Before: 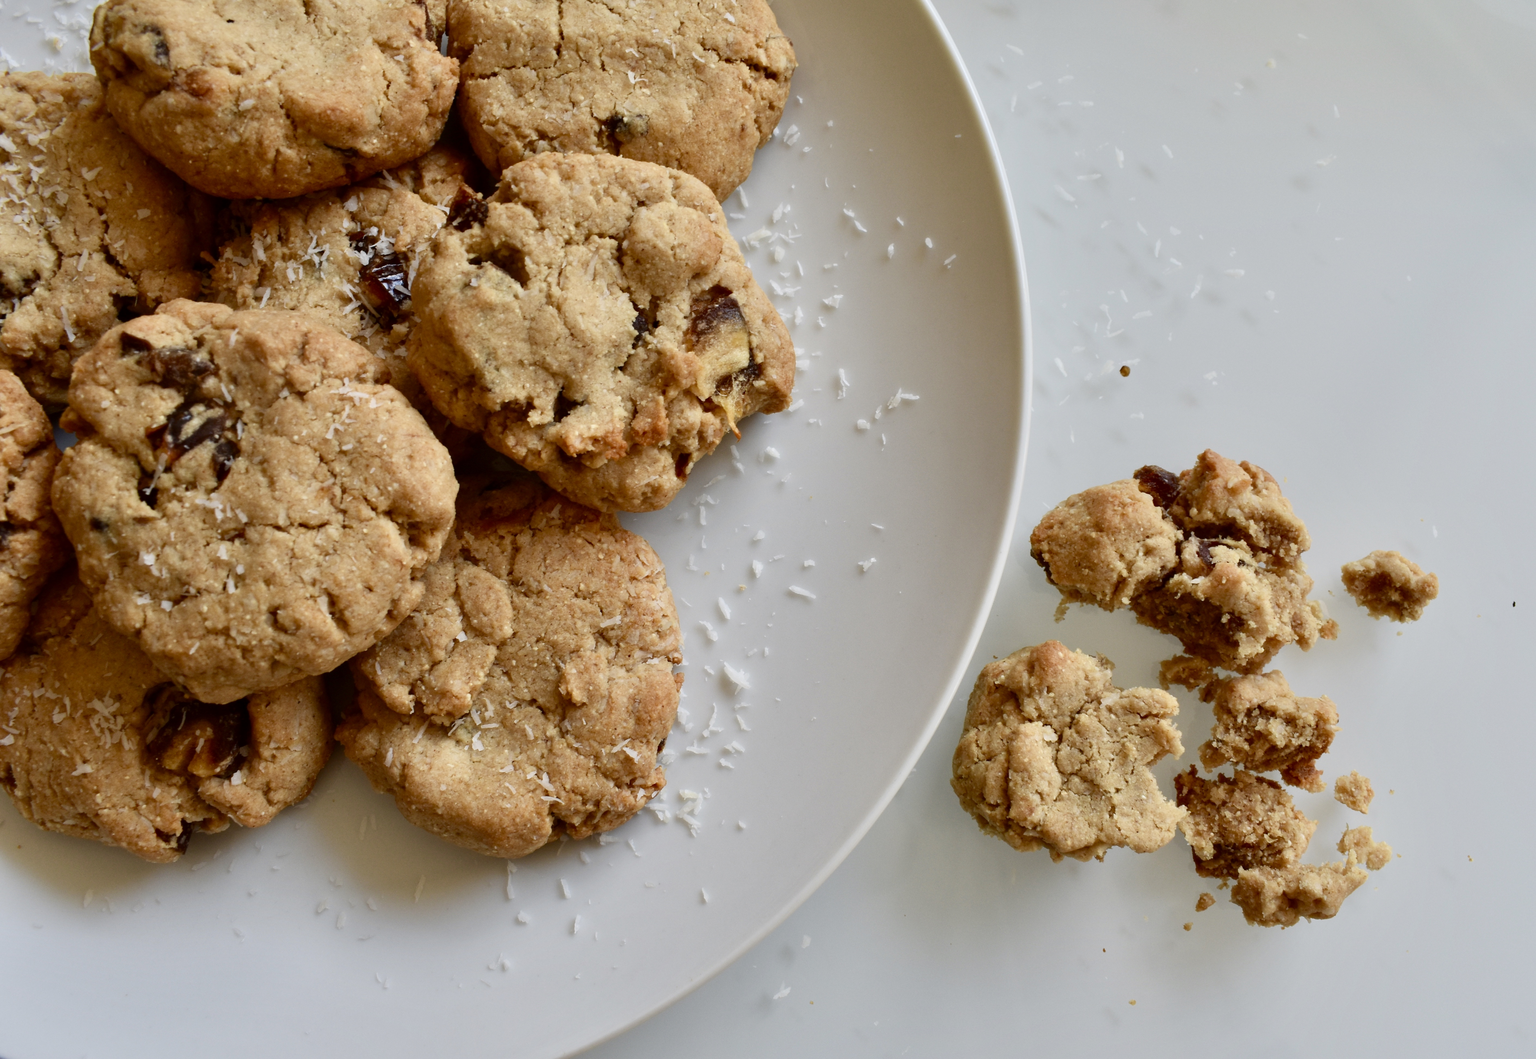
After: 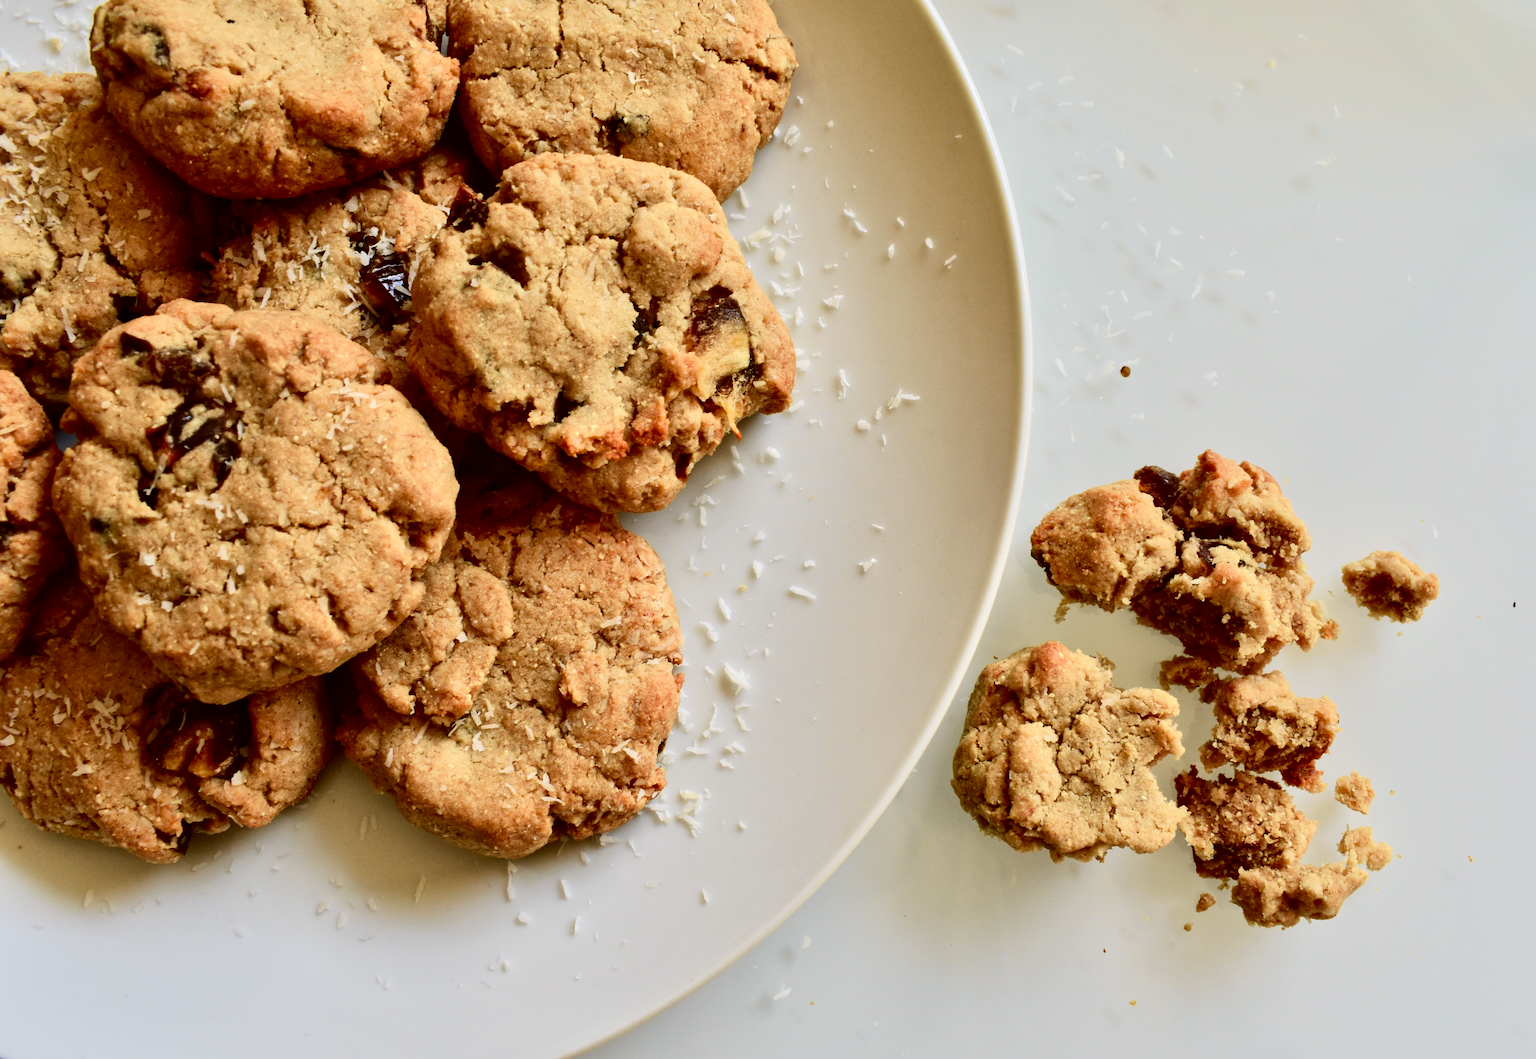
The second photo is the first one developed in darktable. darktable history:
tone equalizer: -8 EV -0.417 EV, -7 EV -0.389 EV, -6 EV -0.333 EV, -5 EV -0.222 EV, -3 EV 0.222 EV, -2 EV 0.333 EV, -1 EV 0.389 EV, +0 EV 0.417 EV, edges refinement/feathering 500, mask exposure compensation -1.57 EV, preserve details no
local contrast: mode bilateral grid, contrast 20, coarseness 50, detail 132%, midtone range 0.2
tone curve: curves: ch0 [(0, 0) (0.091, 0.066) (0.184, 0.16) (0.491, 0.519) (0.748, 0.765) (1, 0.919)]; ch1 [(0, 0) (0.179, 0.173) (0.322, 0.32) (0.424, 0.424) (0.502, 0.504) (0.56, 0.575) (0.631, 0.675) (0.777, 0.806) (1, 1)]; ch2 [(0, 0) (0.434, 0.447) (0.485, 0.495) (0.524, 0.563) (0.676, 0.691) (1, 1)], color space Lab, independent channels, preserve colors none
